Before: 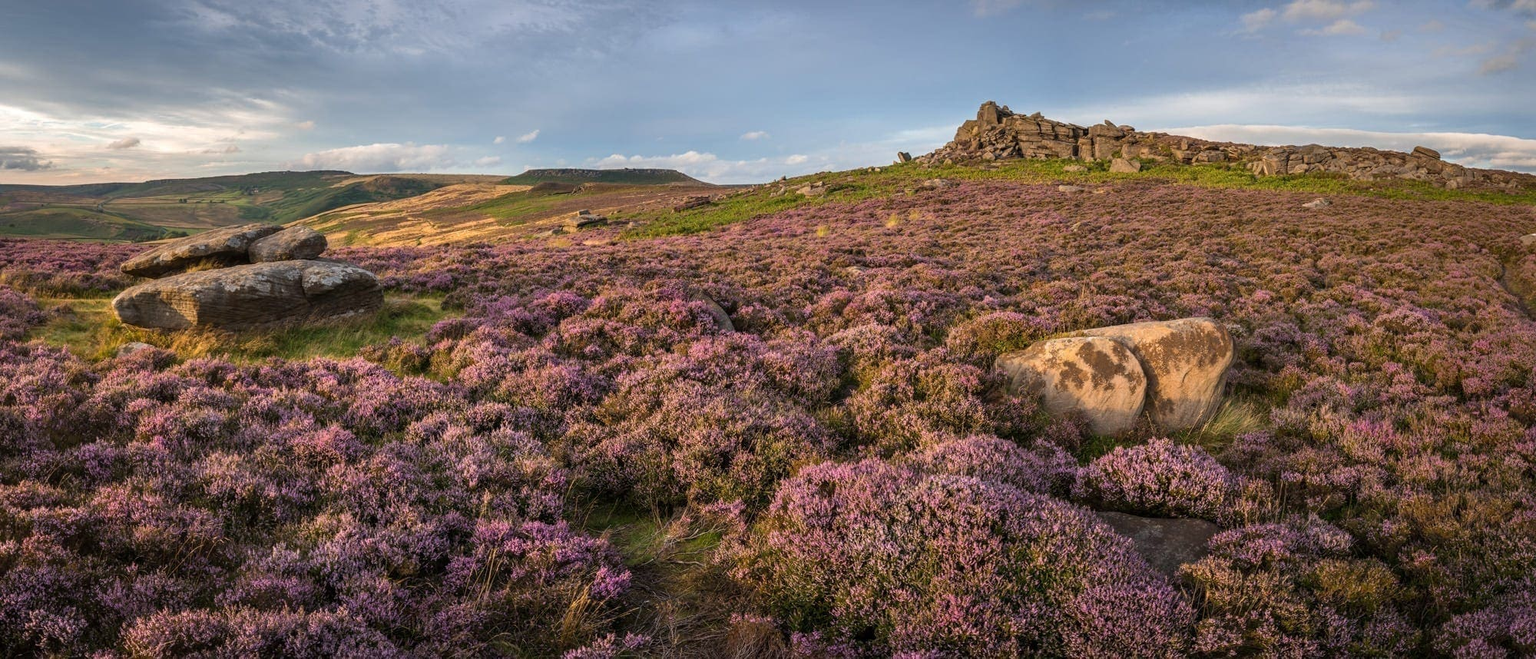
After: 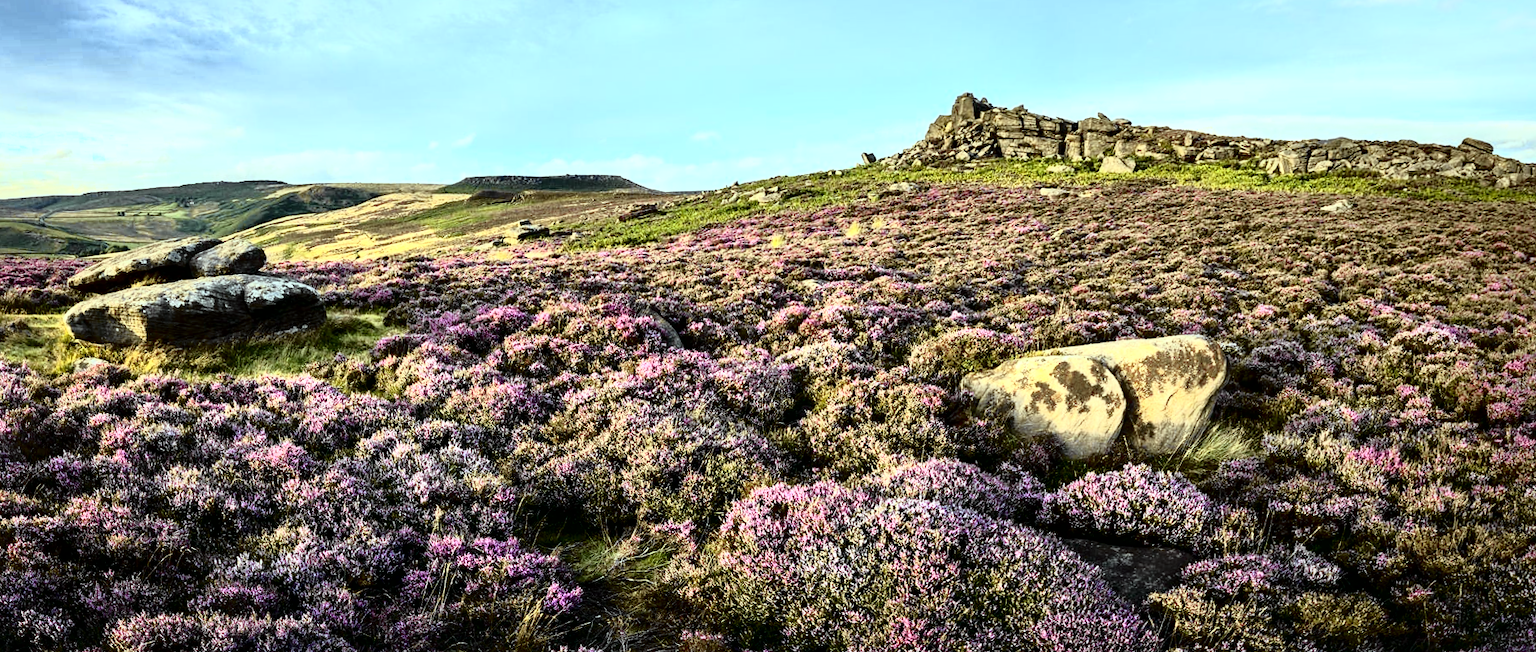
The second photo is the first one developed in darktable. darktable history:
local contrast: mode bilateral grid, contrast 20, coarseness 50, detail 159%, midtone range 0.2
contrast brightness saturation: contrast 0.32, brightness -0.08, saturation 0.17
color zones: curves: ch1 [(0, 0.513) (0.143, 0.524) (0.286, 0.511) (0.429, 0.506) (0.571, 0.503) (0.714, 0.503) (0.857, 0.508) (1, 0.513)]
white balance: emerald 1
rotate and perspective: rotation 0.062°, lens shift (vertical) 0.115, lens shift (horizontal) -0.133, crop left 0.047, crop right 0.94, crop top 0.061, crop bottom 0.94
tone curve: curves: ch0 [(0, 0.009) (0.105, 0.08) (0.195, 0.18) (0.283, 0.316) (0.384, 0.434) (0.485, 0.531) (0.638, 0.69) (0.81, 0.872) (1, 0.977)]; ch1 [(0, 0) (0.161, 0.092) (0.35, 0.33) (0.379, 0.401) (0.456, 0.469) (0.502, 0.5) (0.525, 0.514) (0.586, 0.617) (0.635, 0.655) (1, 1)]; ch2 [(0, 0) (0.371, 0.362) (0.437, 0.437) (0.48, 0.49) (0.53, 0.515) (0.56, 0.571) (0.622, 0.606) (1, 1)], color space Lab, independent channels, preserve colors none
exposure: exposure 0.6 EV, compensate highlight preservation false
color balance: mode lift, gamma, gain (sRGB), lift [0.997, 0.979, 1.021, 1.011], gamma [1, 1.084, 0.916, 0.998], gain [1, 0.87, 1.13, 1.101], contrast 4.55%, contrast fulcrum 38.24%, output saturation 104.09%
